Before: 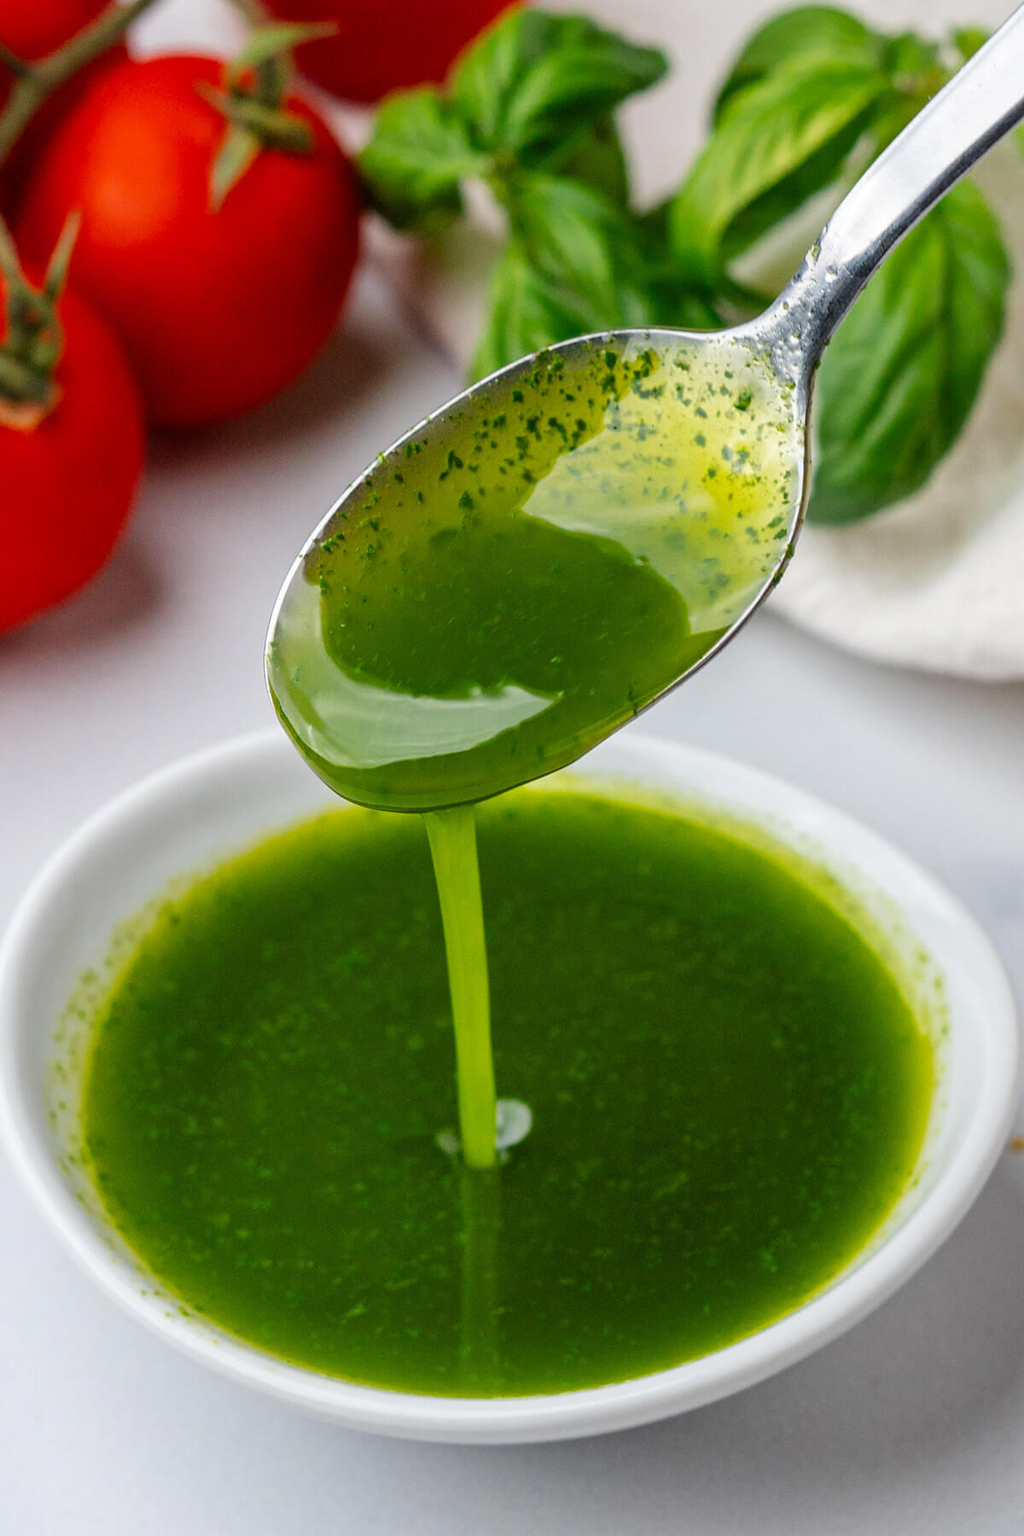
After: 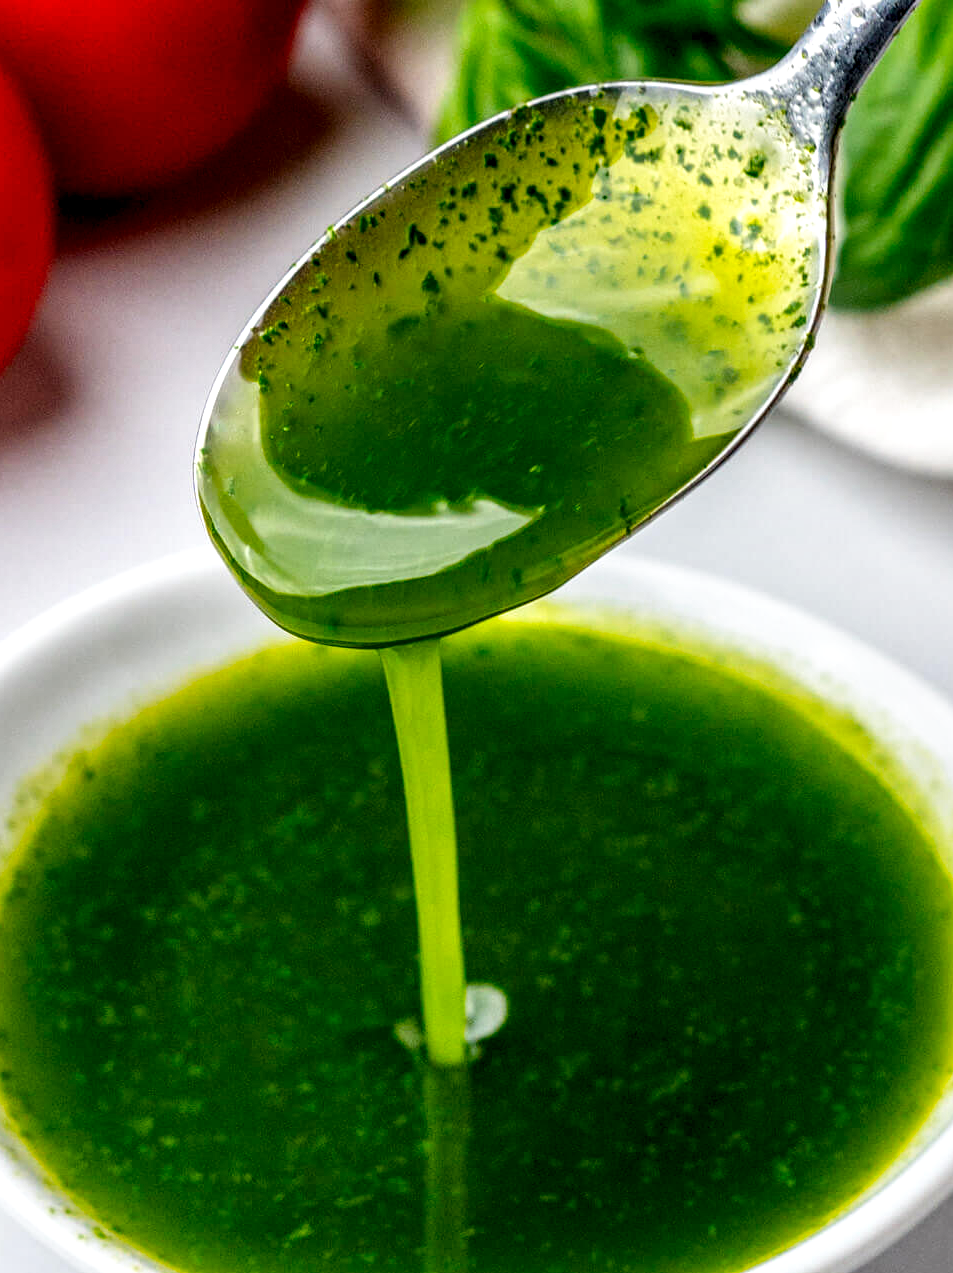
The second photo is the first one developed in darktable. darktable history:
crop: left 9.712%, top 16.928%, right 10.845%, bottom 12.332%
local contrast: detail 144%
filmic rgb: black relative exposure -8.7 EV, white relative exposure 2.7 EV, threshold 3 EV, target black luminance 0%, hardness 6.25, latitude 76.53%, contrast 1.326, shadows ↔ highlights balance -0.349%, preserve chrominance no, color science v4 (2020), enable highlight reconstruction true
